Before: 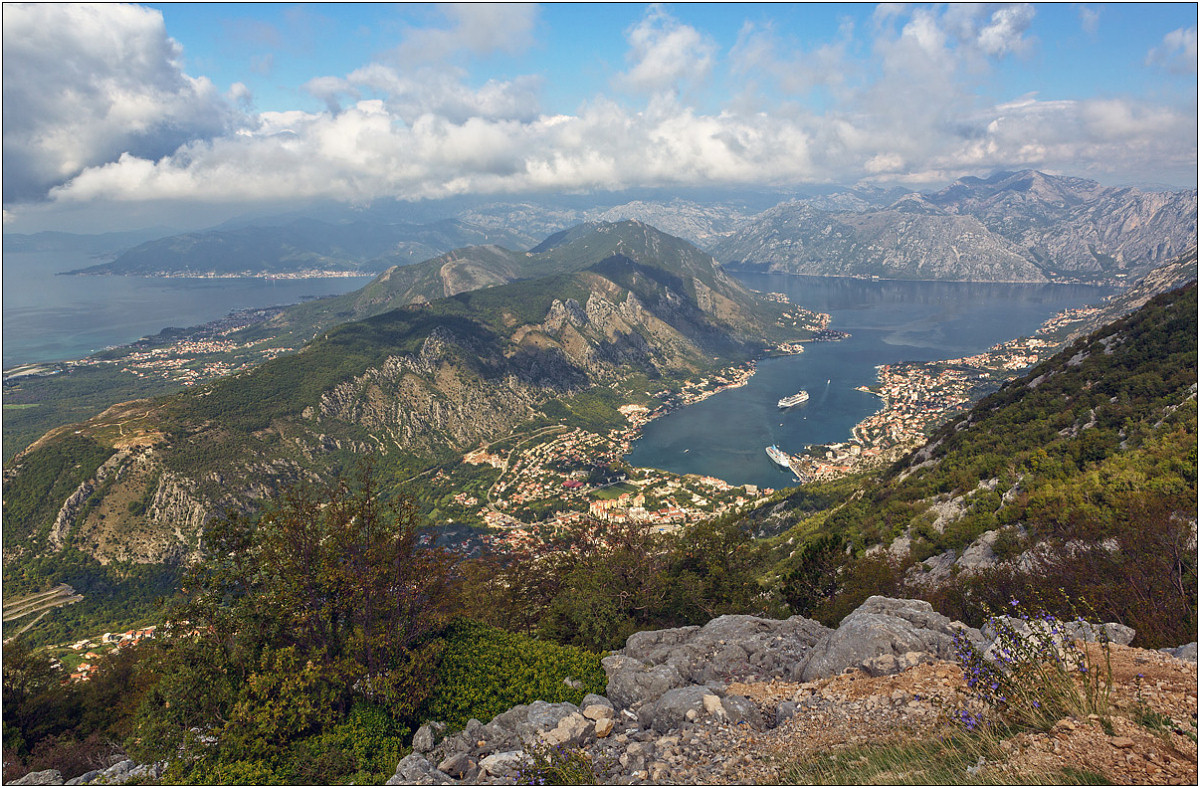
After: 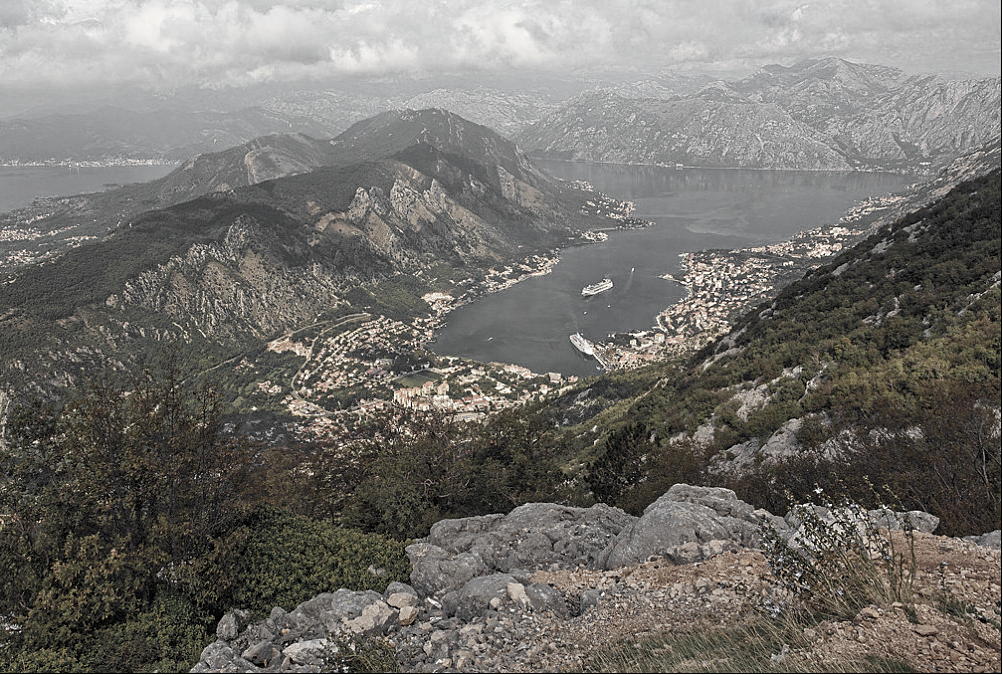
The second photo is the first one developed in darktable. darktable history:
color zones: curves: ch0 [(0, 0.613) (0.01, 0.613) (0.245, 0.448) (0.498, 0.529) (0.642, 0.665) (0.879, 0.777) (0.99, 0.613)]; ch1 [(0, 0.035) (0.121, 0.189) (0.259, 0.197) (0.415, 0.061) (0.589, 0.022) (0.732, 0.022) (0.857, 0.026) (0.991, 0.053)]
sharpen: amount 0.212
crop: left 16.343%, top 14.327%
